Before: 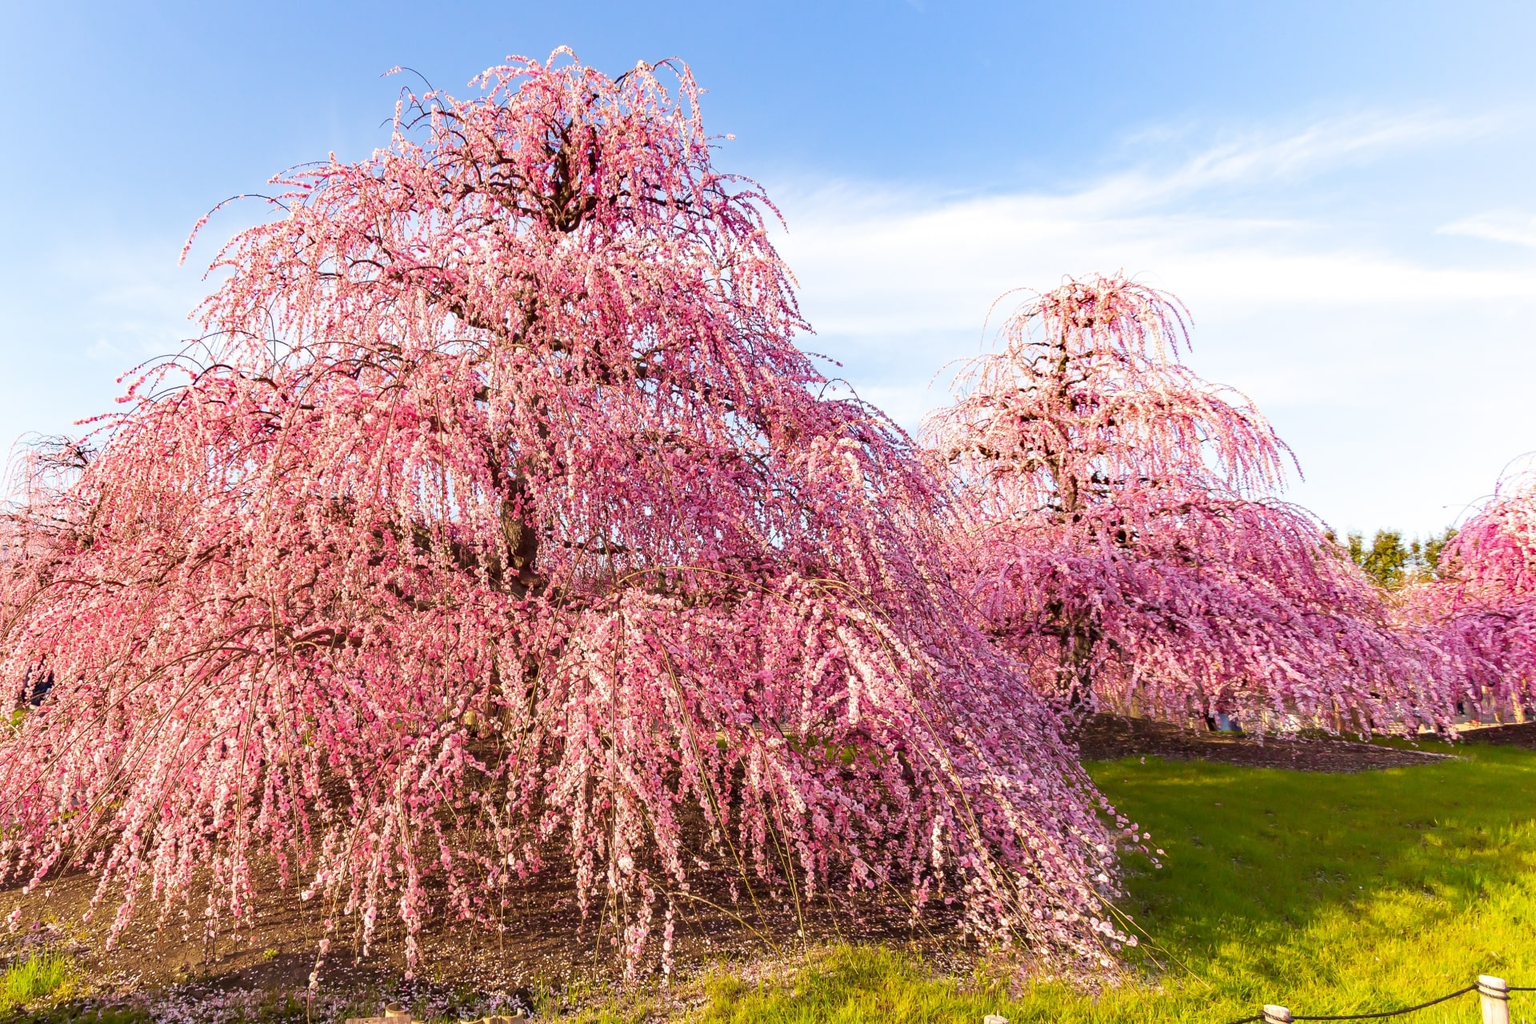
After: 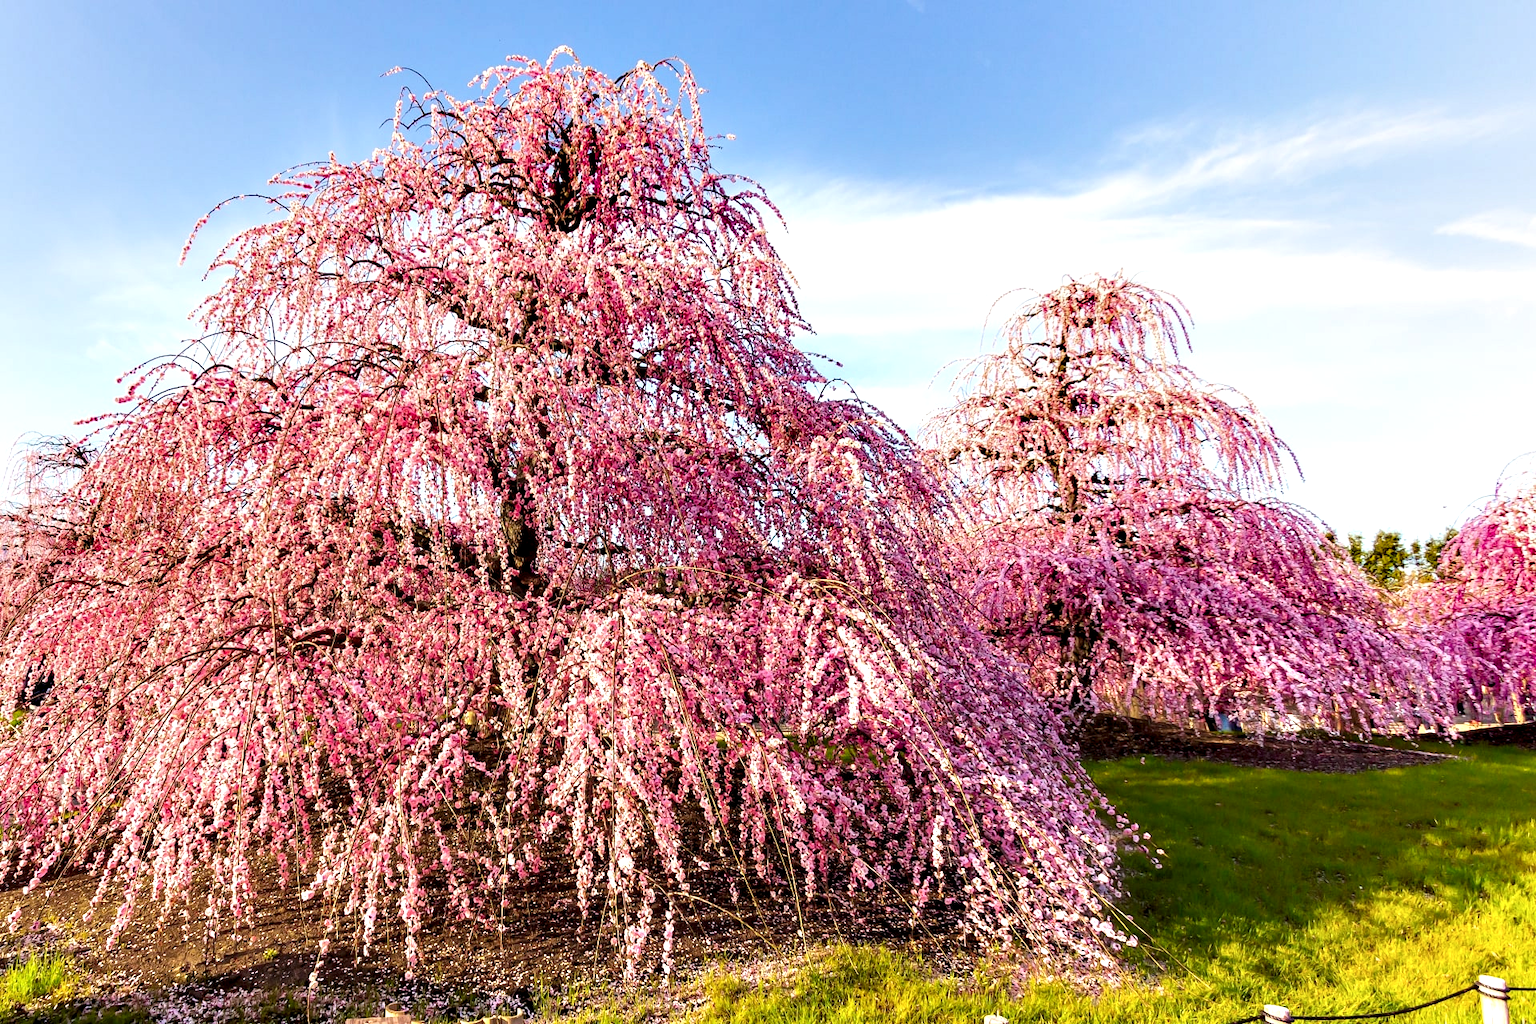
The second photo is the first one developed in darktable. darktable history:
color balance rgb: perceptual saturation grading › global saturation 0.837%
tone equalizer: on, module defaults
contrast equalizer: octaves 7, y [[0.6 ×6], [0.55 ×6], [0 ×6], [0 ×6], [0 ×6]]
